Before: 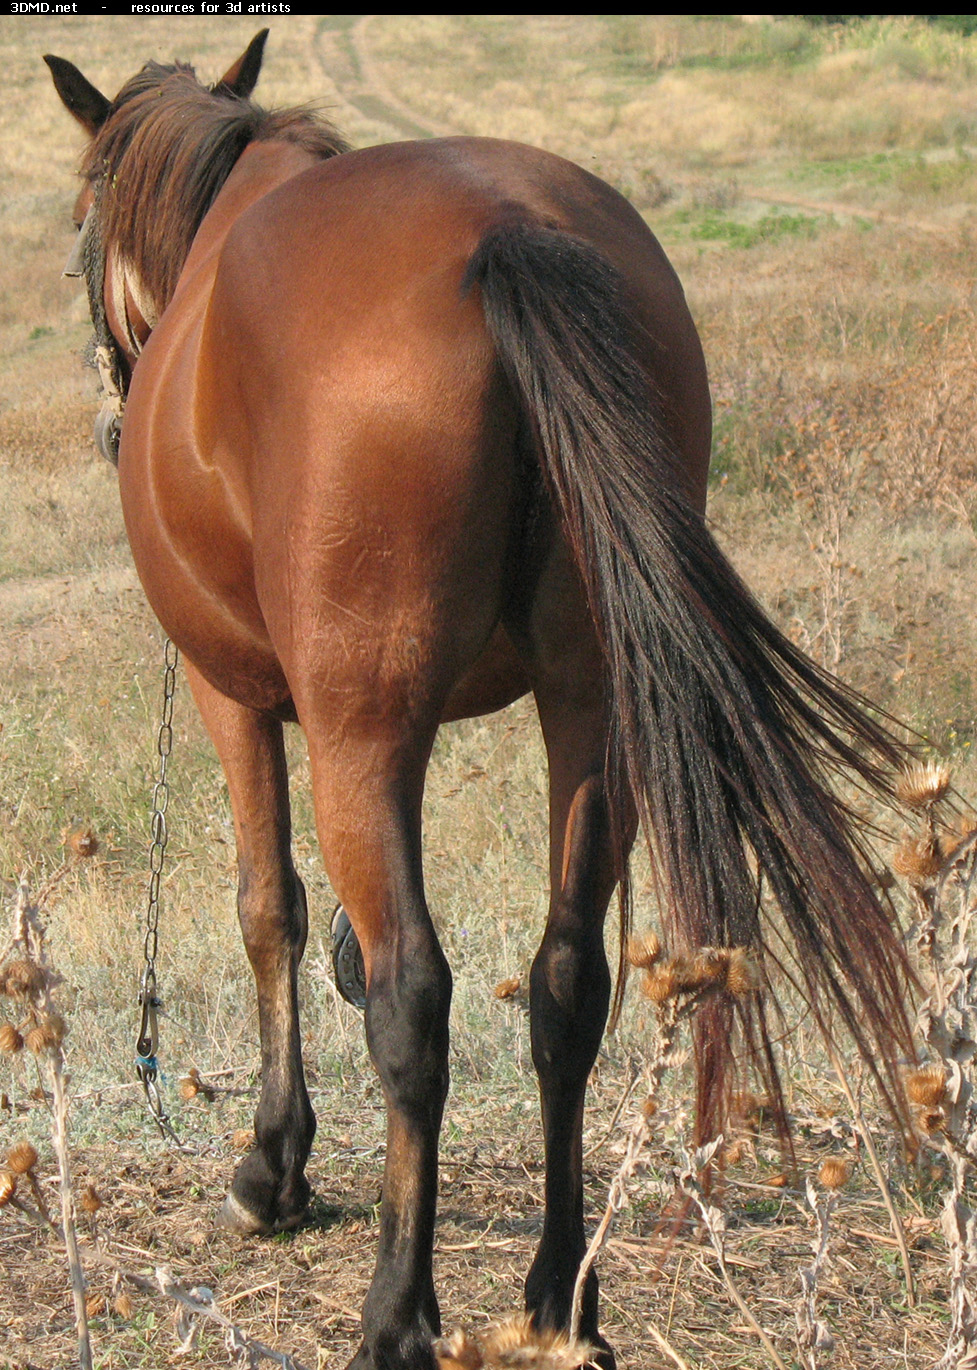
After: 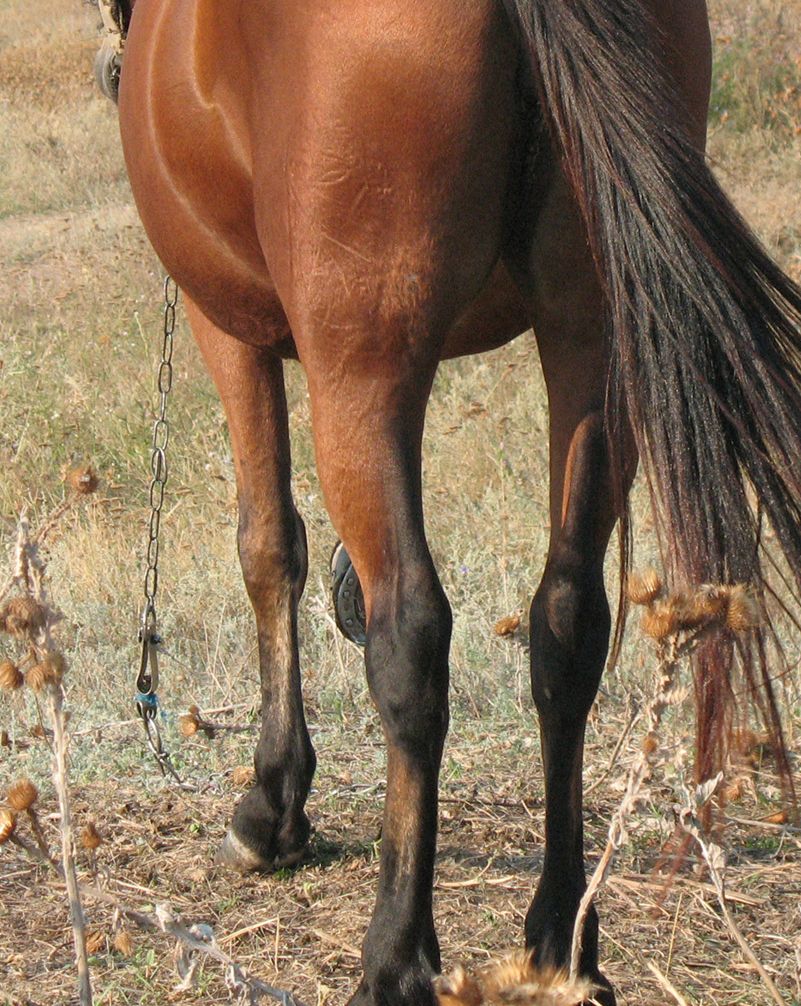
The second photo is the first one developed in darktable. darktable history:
crop: top 26.502%, right 17.978%
